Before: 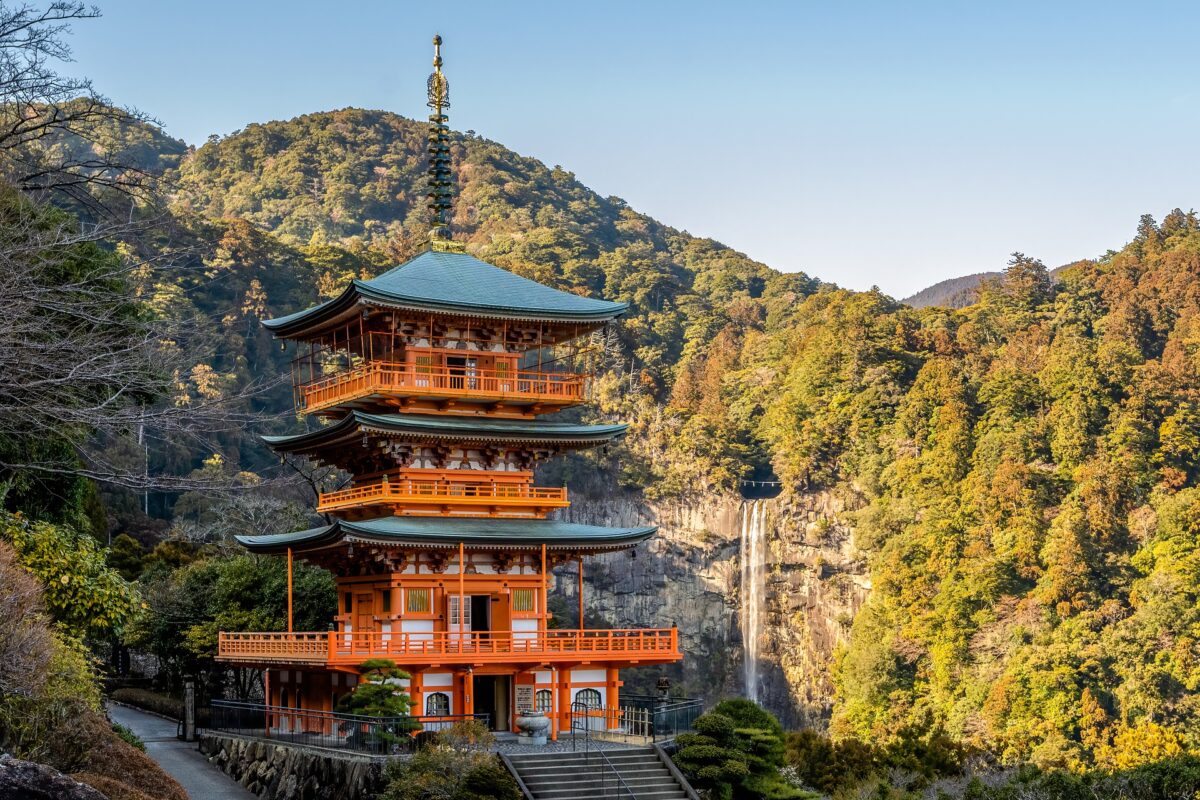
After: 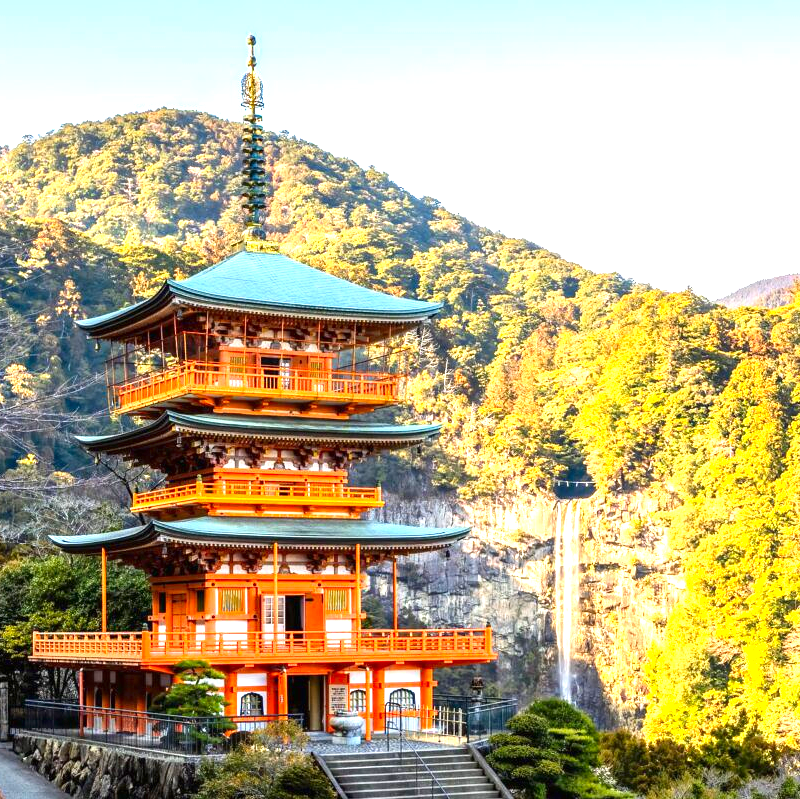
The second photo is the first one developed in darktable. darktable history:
exposure: black level correction 0, exposure 1.5 EV, compensate highlight preservation false
crop and rotate: left 15.546%, right 17.787%
contrast brightness saturation: contrast 0.08, saturation 0.2
